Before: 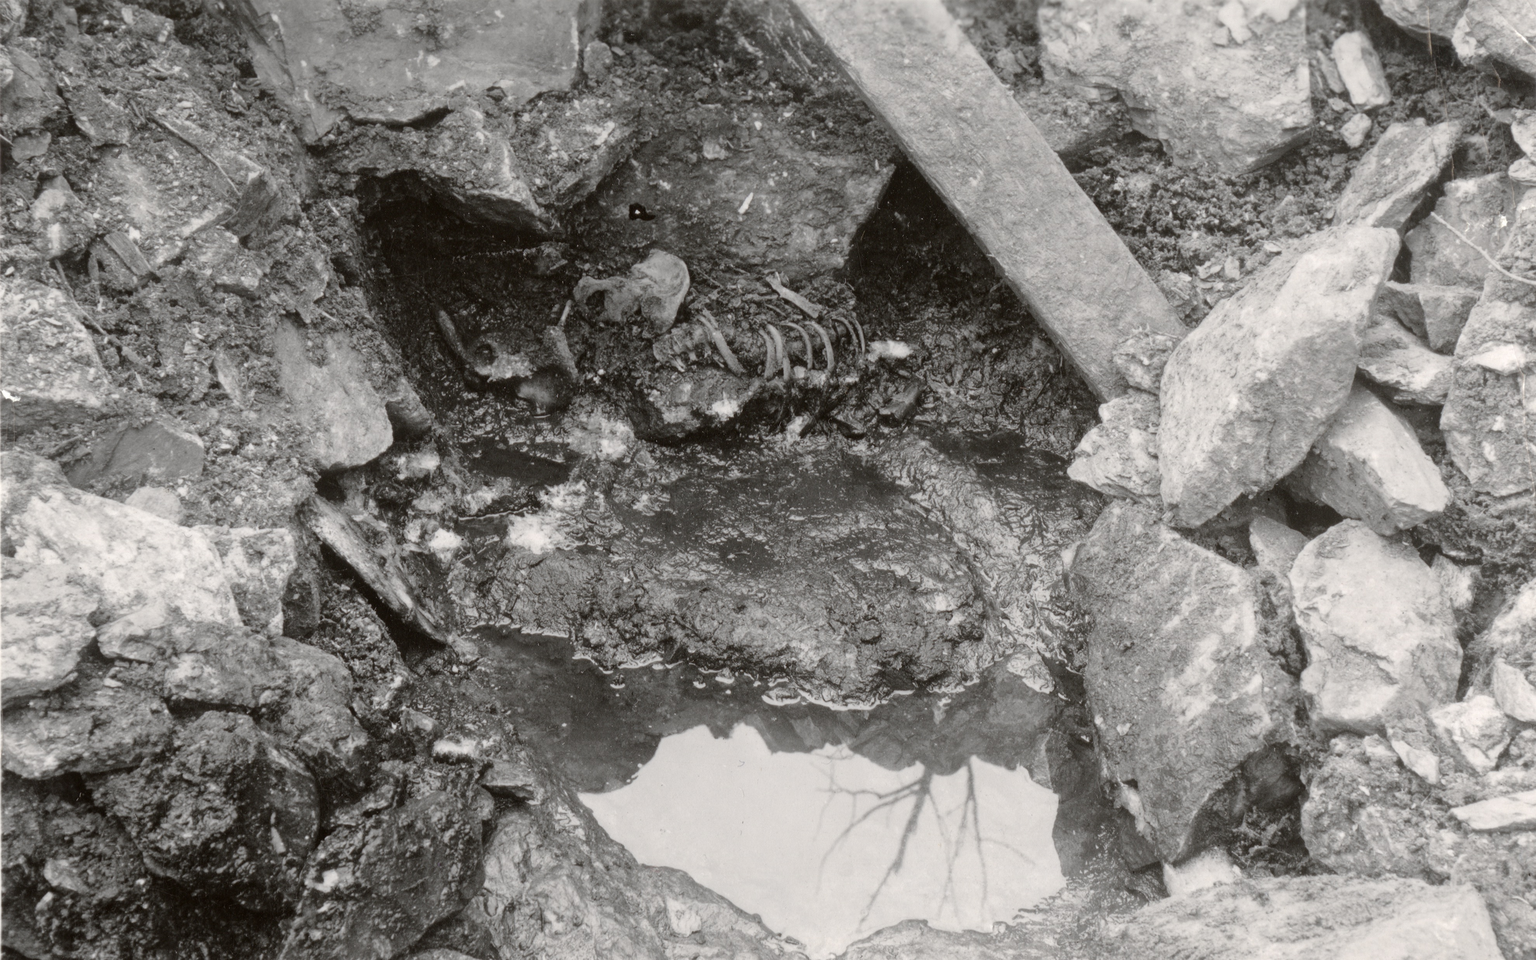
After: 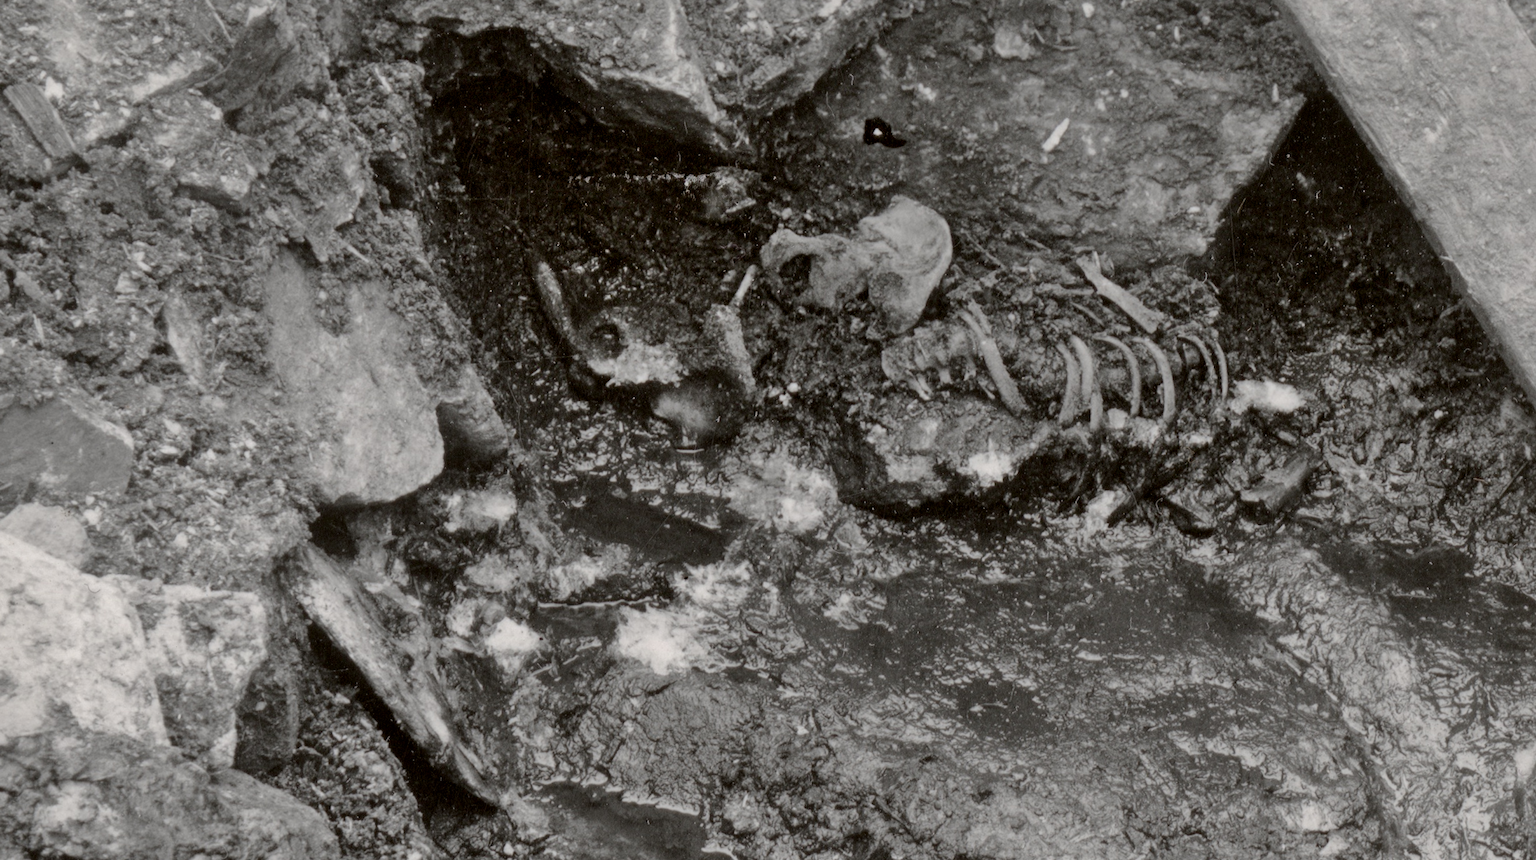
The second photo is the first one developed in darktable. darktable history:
exposure: black level correction 0.006, exposure -0.227 EV, compensate exposure bias true, compensate highlight preservation false
shadows and highlights: low approximation 0.01, soften with gaussian
crop and rotate: angle -5.48°, left 2.186%, top 6.984%, right 27.719%, bottom 30.176%
